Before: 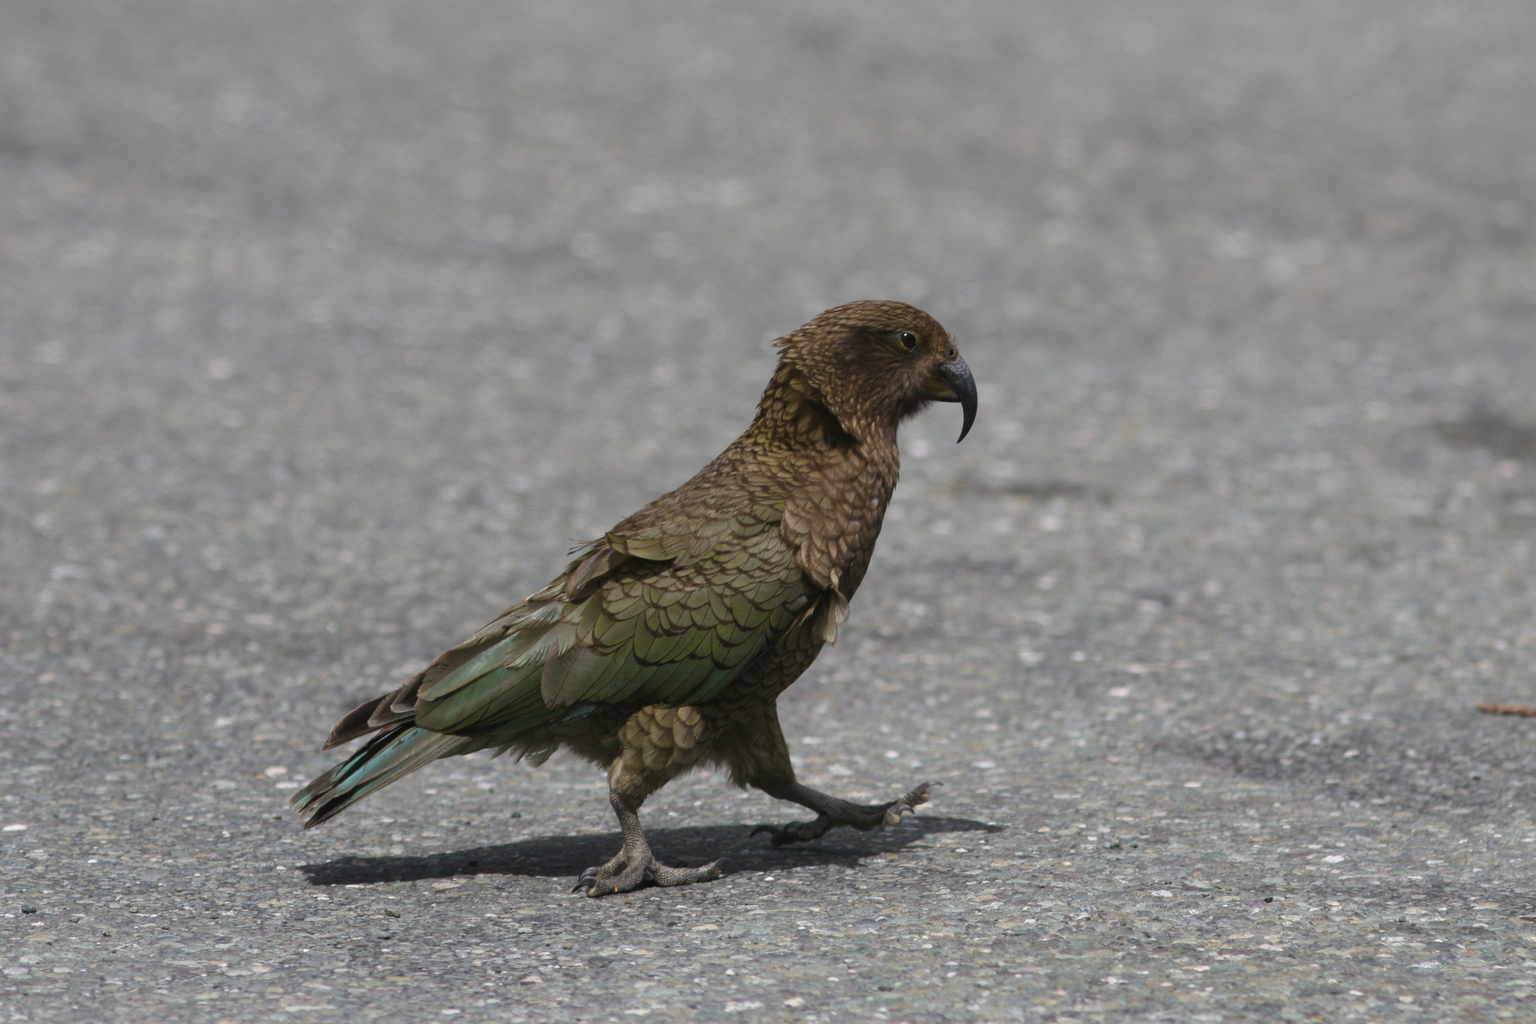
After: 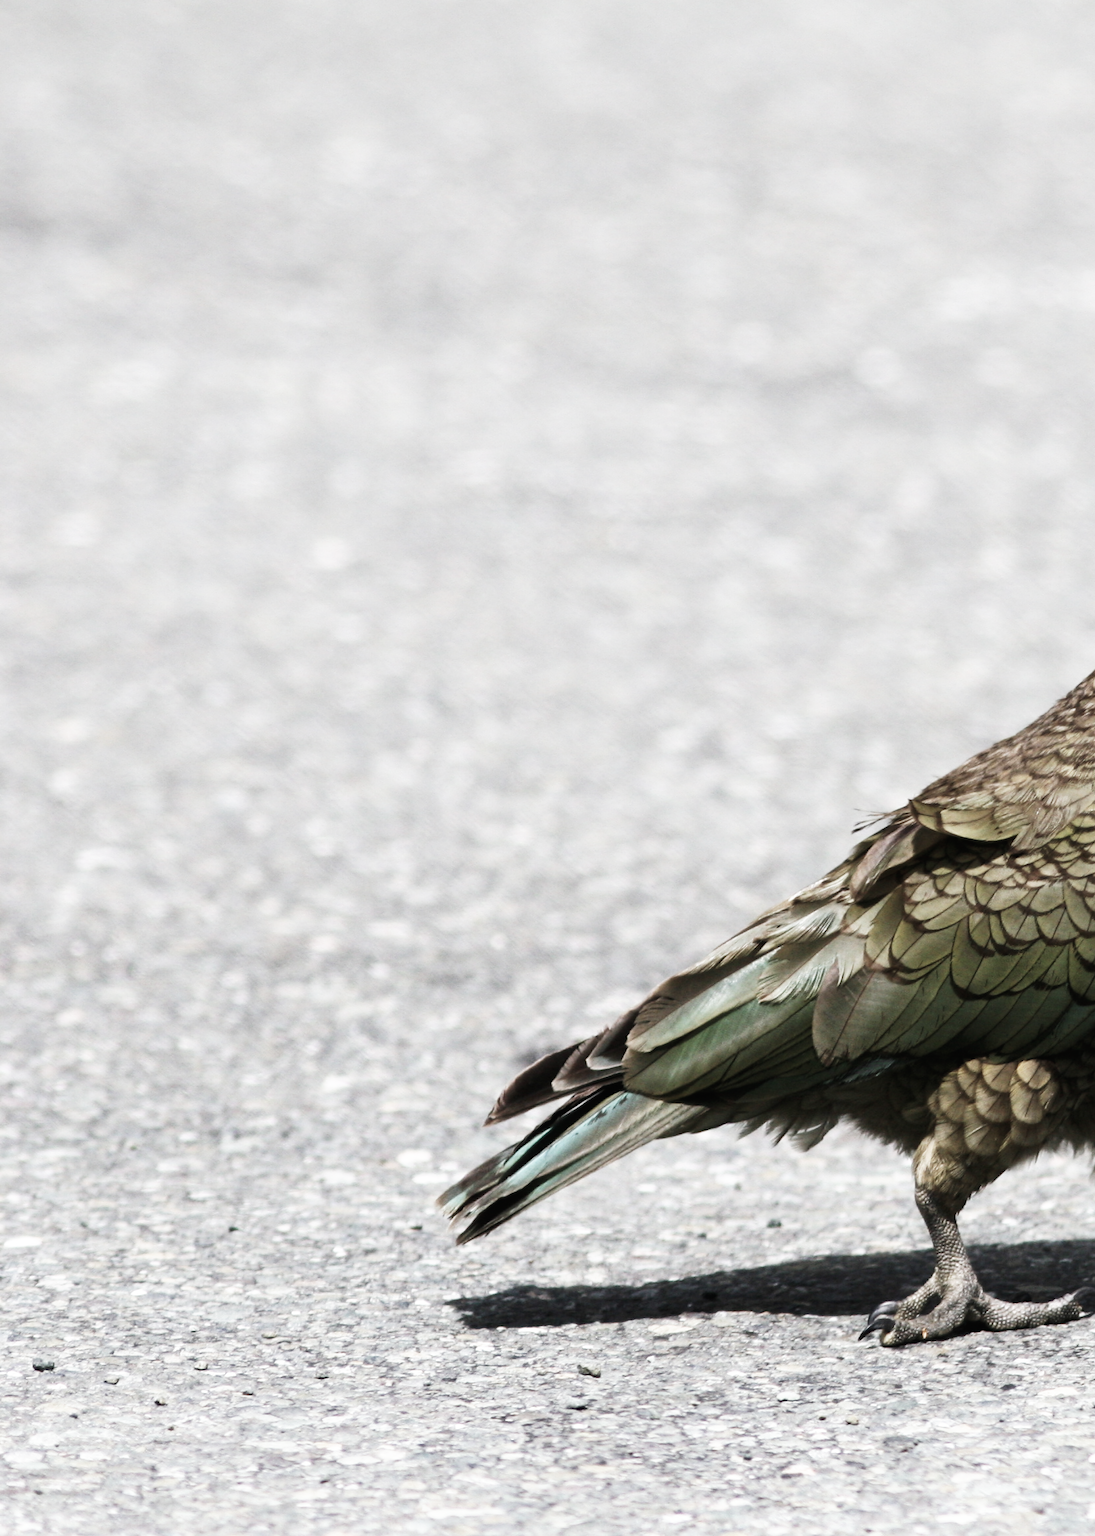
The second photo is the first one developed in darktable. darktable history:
crop and rotate: left 0.023%, top 0%, right 52.459%
base curve: curves: ch0 [(0, 0) (0.007, 0.004) (0.027, 0.03) (0.046, 0.07) (0.207, 0.54) (0.442, 0.872) (0.673, 0.972) (1, 1)], preserve colors none
tone equalizer: -8 EV -0.42 EV, -7 EV -0.364 EV, -6 EV -0.313 EV, -5 EV -0.224 EV, -3 EV 0.234 EV, -2 EV 0.315 EV, -1 EV 0.368 EV, +0 EV 0.389 EV, edges refinement/feathering 500, mask exposure compensation -1.57 EV, preserve details no
color correction: highlights b* -0.018, saturation 0.595
